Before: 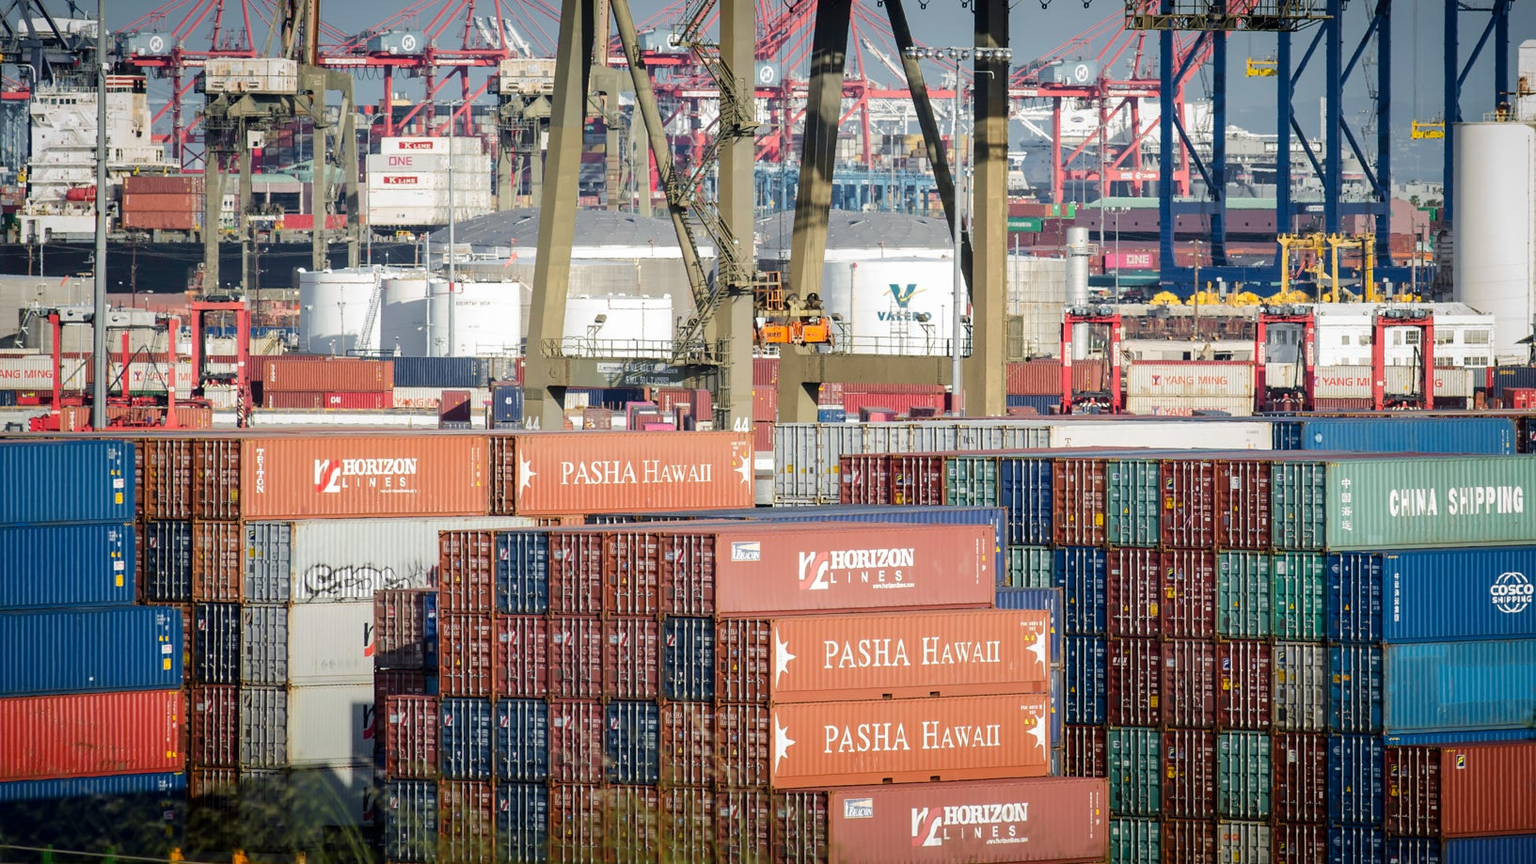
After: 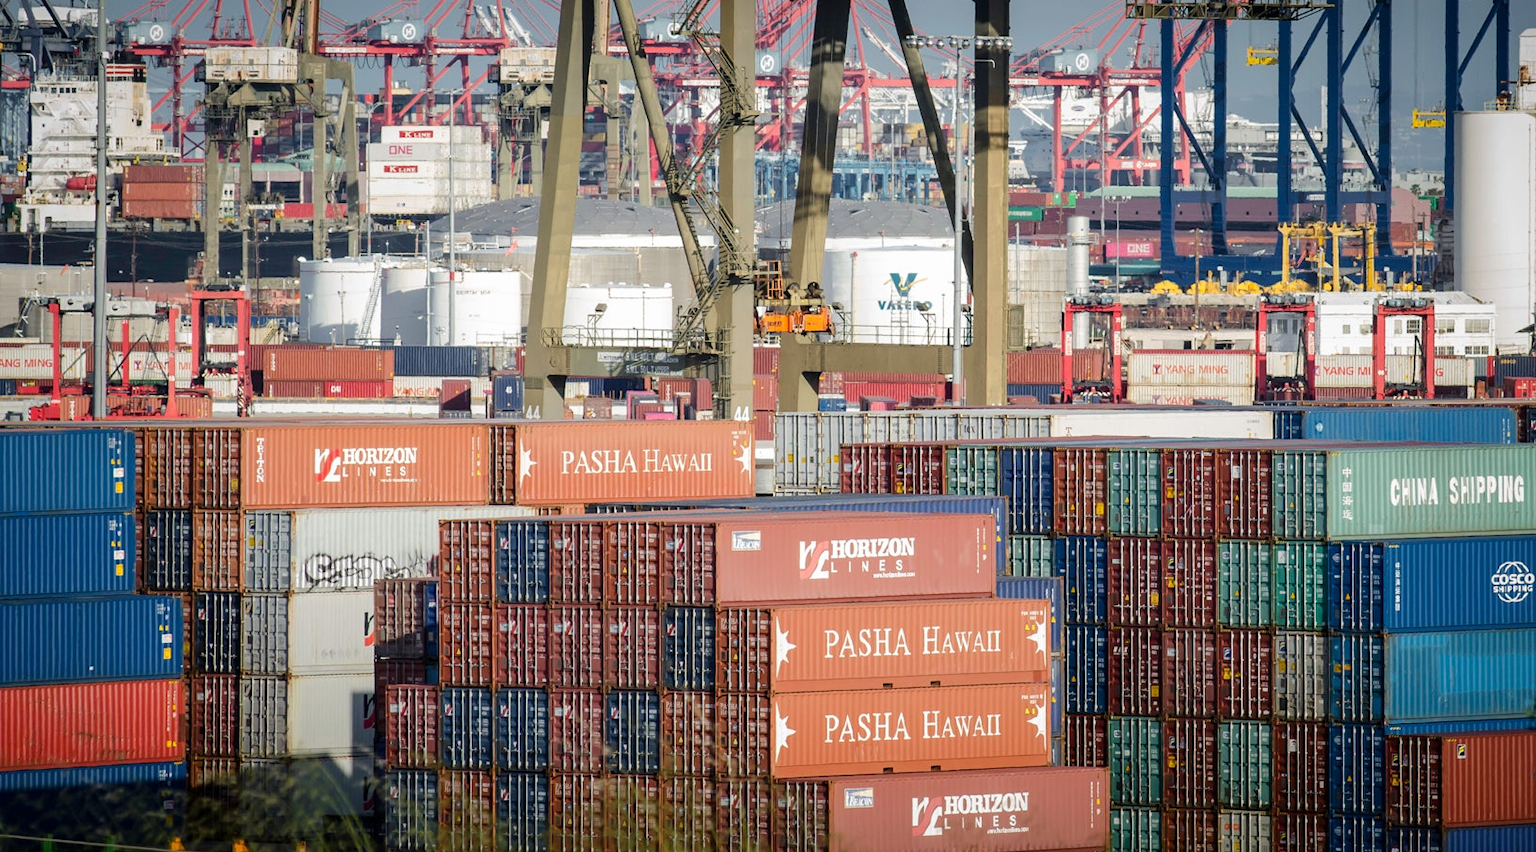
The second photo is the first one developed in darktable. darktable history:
crop: top 1.331%, right 0.024%
